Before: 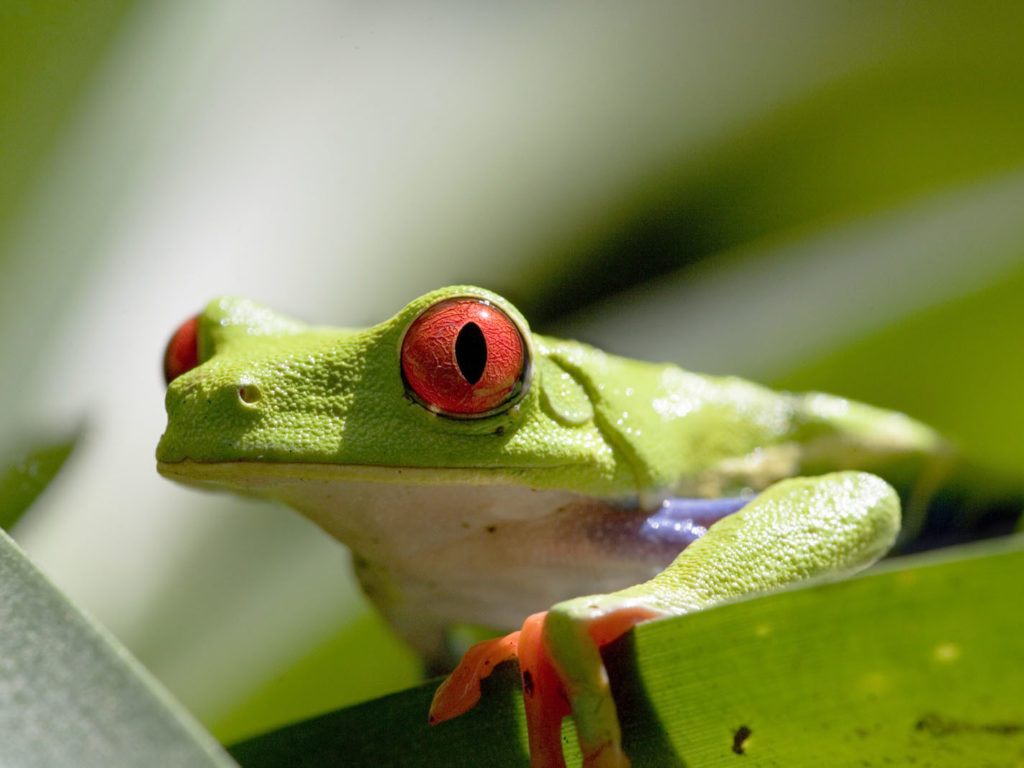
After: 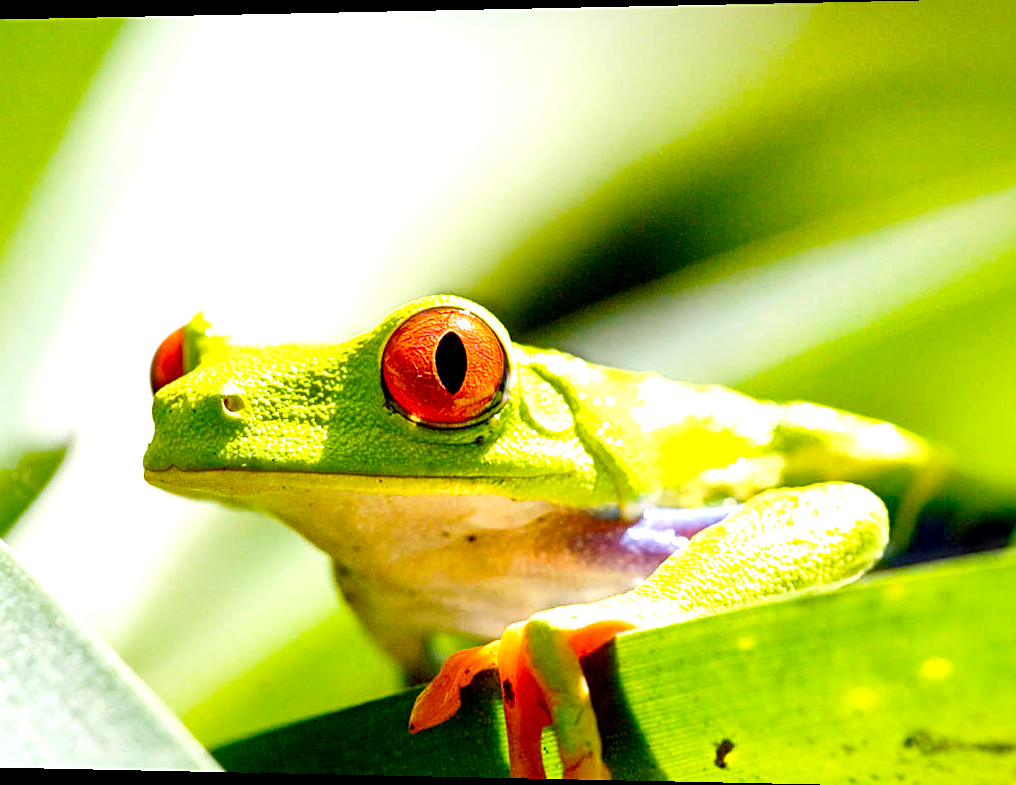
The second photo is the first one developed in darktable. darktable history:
sharpen: on, module defaults
base curve: curves: ch0 [(0, 0) (0.204, 0.334) (0.55, 0.733) (1, 1)], preserve colors none
local contrast: mode bilateral grid, contrast 20, coarseness 50, detail 171%, midtone range 0.2
crop and rotate: left 0.614%, top 0.179%, bottom 0.309%
rotate and perspective: lens shift (horizontal) -0.055, automatic cropping off
color balance rgb: linear chroma grading › shadows -10%, linear chroma grading › global chroma 20%, perceptual saturation grading › global saturation 15%, perceptual brilliance grading › global brilliance 30%, perceptual brilliance grading › highlights 12%, perceptual brilliance grading › mid-tones 24%, global vibrance 20%
